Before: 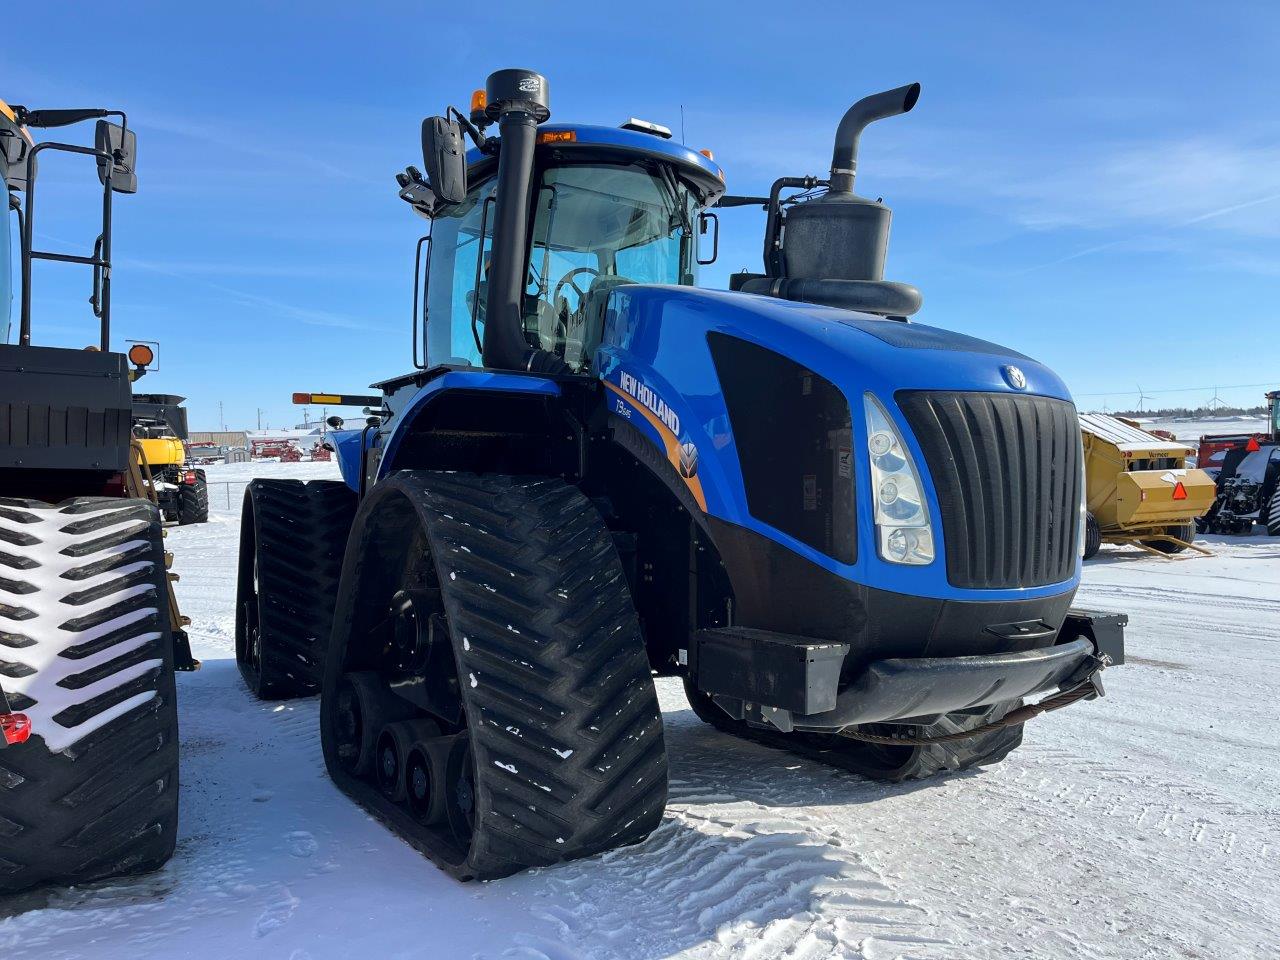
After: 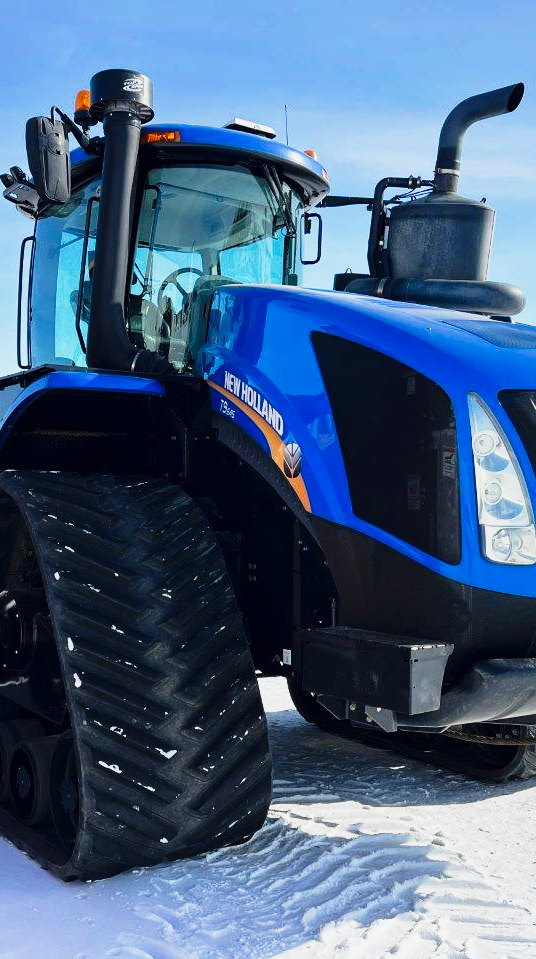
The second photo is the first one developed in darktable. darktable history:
exposure: compensate highlight preservation false
tone curve: curves: ch0 [(0, 0) (0.046, 0.031) (0.163, 0.114) (0.391, 0.432) (0.488, 0.561) (0.695, 0.839) (0.785, 0.904) (1, 0.965)]; ch1 [(0, 0) (0.248, 0.252) (0.427, 0.412) (0.482, 0.462) (0.499, 0.497) (0.518, 0.52) (0.535, 0.577) (0.585, 0.623) (0.679, 0.743) (0.788, 0.809) (1, 1)]; ch2 [(0, 0) (0.313, 0.262) (0.427, 0.417) (0.473, 0.47) (0.503, 0.503) (0.523, 0.515) (0.557, 0.596) (0.598, 0.646) (0.708, 0.771) (1, 1)], preserve colors none
crop: left 30.989%, right 27.131%
